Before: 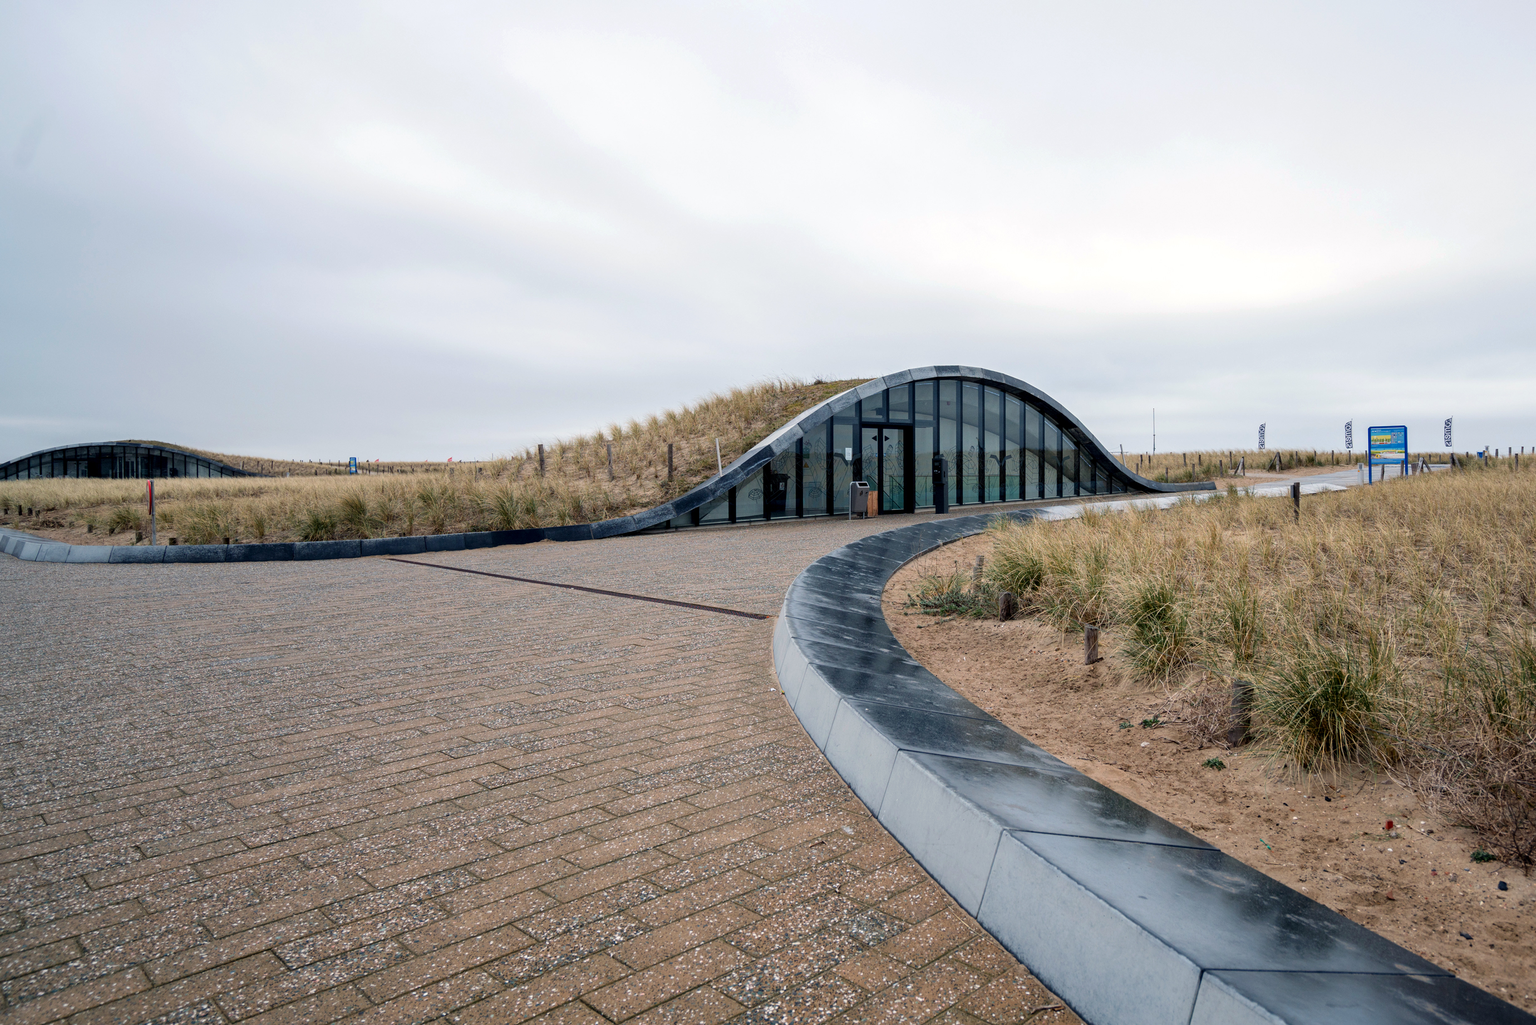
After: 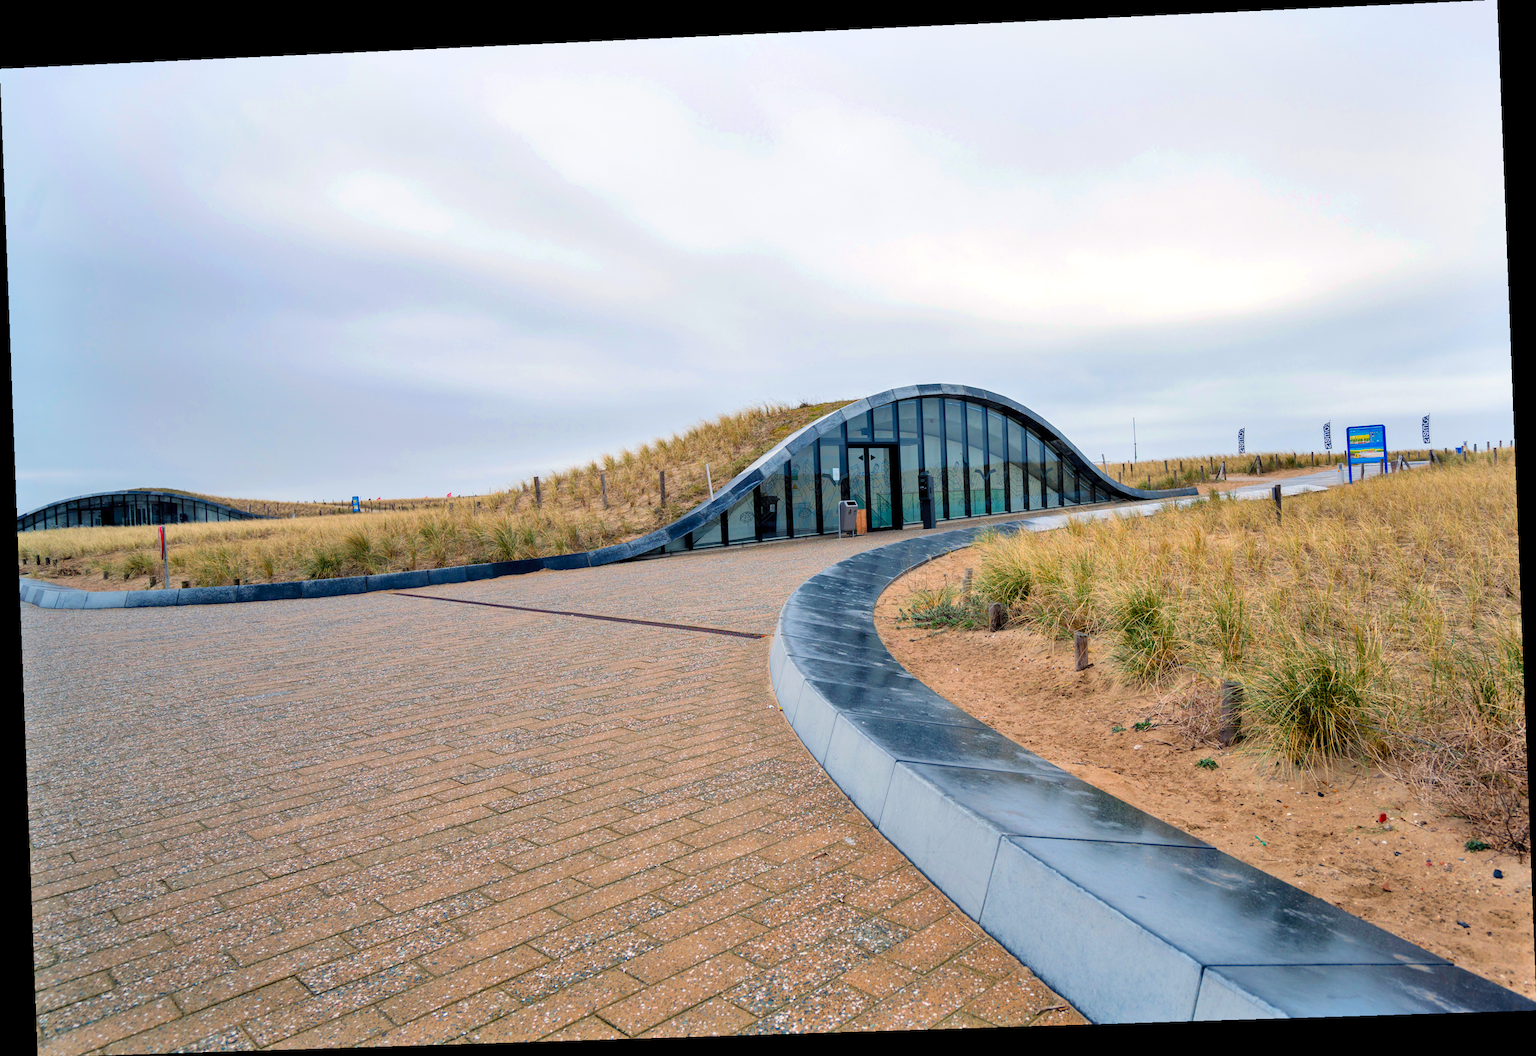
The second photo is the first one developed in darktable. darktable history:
rotate and perspective: rotation -2.22°, lens shift (horizontal) -0.022, automatic cropping off
shadows and highlights: low approximation 0.01, soften with gaussian
contrast brightness saturation: contrast 0.07, brightness 0.18, saturation 0.4
color zones: curves: ch0 [(0, 0.613) (0.01, 0.613) (0.245, 0.448) (0.498, 0.529) (0.642, 0.665) (0.879, 0.777) (0.99, 0.613)]; ch1 [(0, 0) (0.143, 0) (0.286, 0) (0.429, 0) (0.571, 0) (0.714, 0) (0.857, 0)], mix -121.96%
